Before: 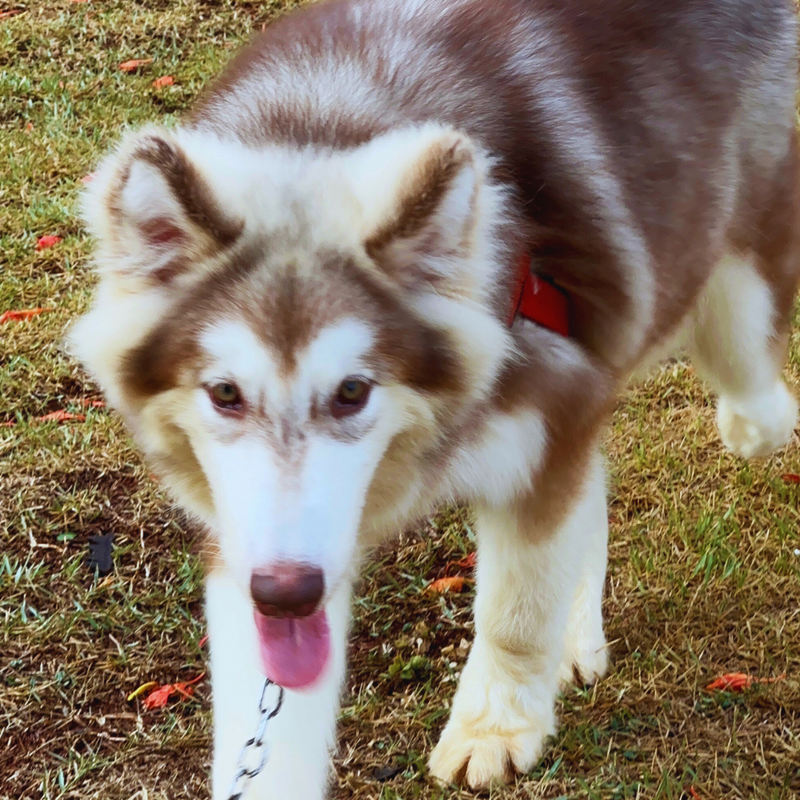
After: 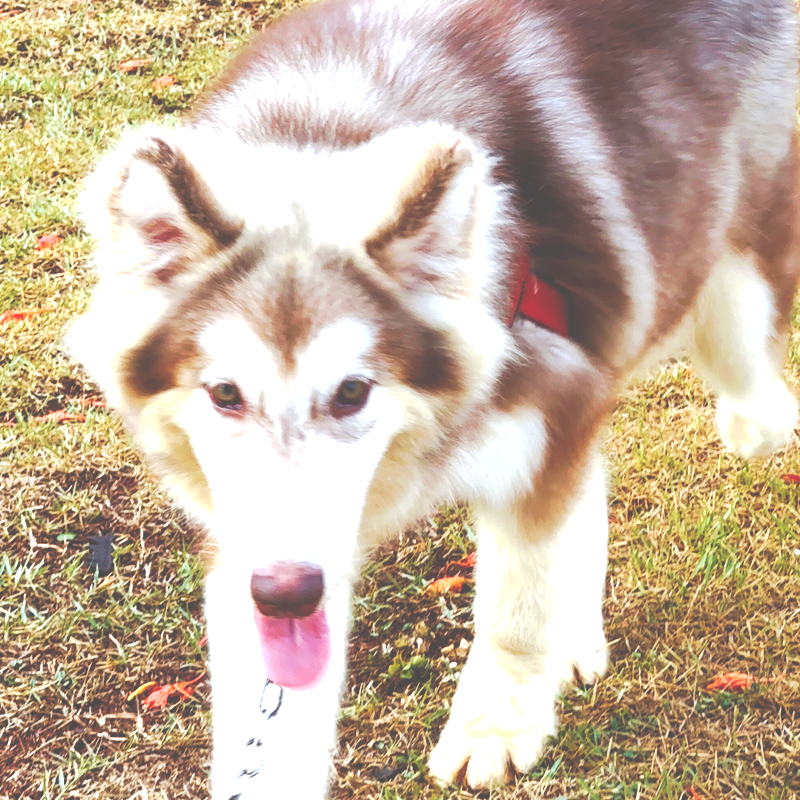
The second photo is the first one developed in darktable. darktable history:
exposure: black level correction 0, exposure 1.1 EV, compensate exposure bias true, compensate highlight preservation false
tone curve: curves: ch0 [(0, 0) (0.003, 0.301) (0.011, 0.302) (0.025, 0.307) (0.044, 0.313) (0.069, 0.316) (0.1, 0.322) (0.136, 0.325) (0.177, 0.341) (0.224, 0.358) (0.277, 0.386) (0.335, 0.429) (0.399, 0.486) (0.468, 0.556) (0.543, 0.644) (0.623, 0.728) (0.709, 0.796) (0.801, 0.854) (0.898, 0.908) (1, 1)], preserve colors none
